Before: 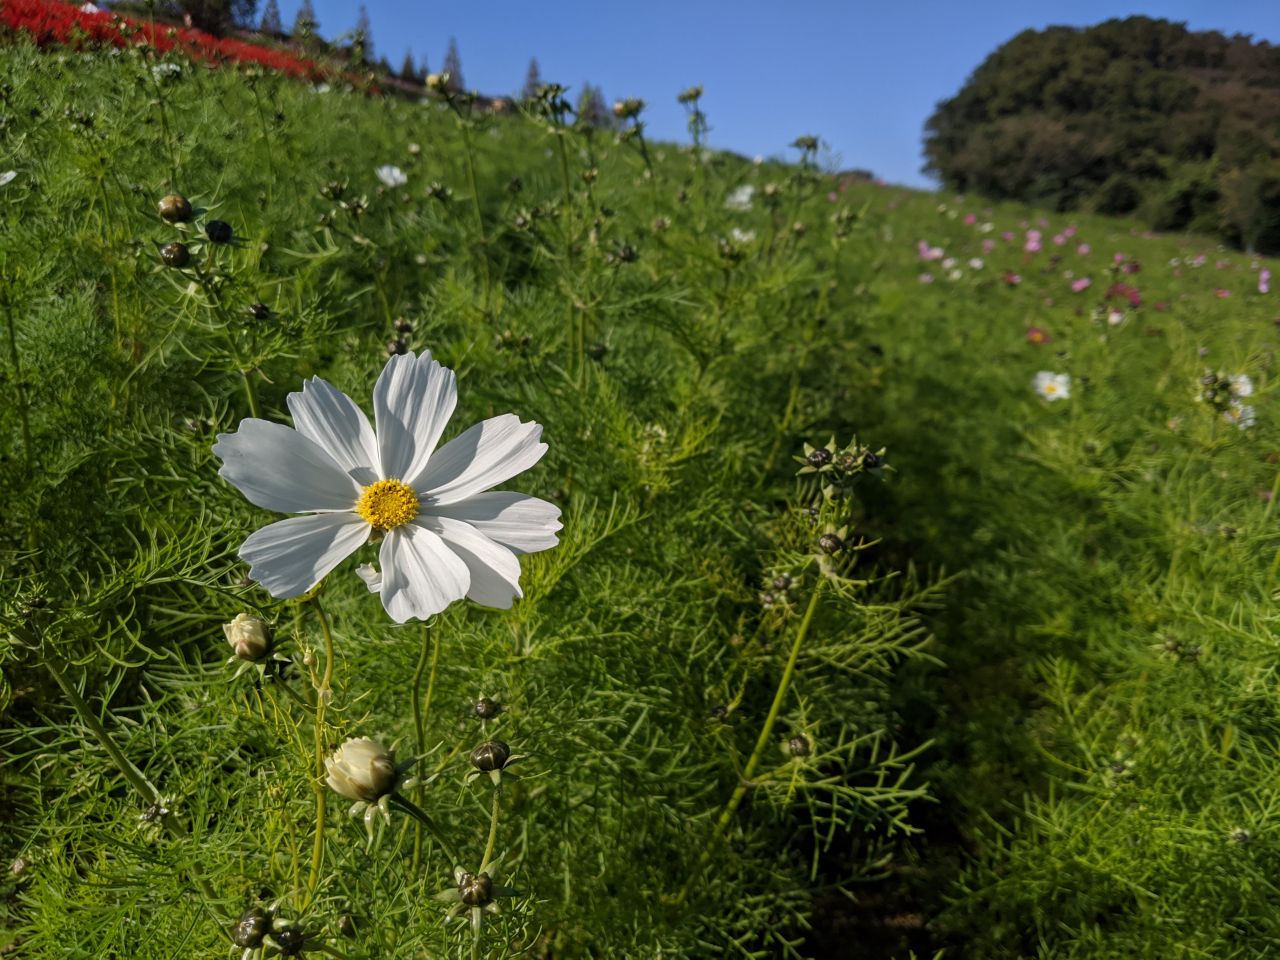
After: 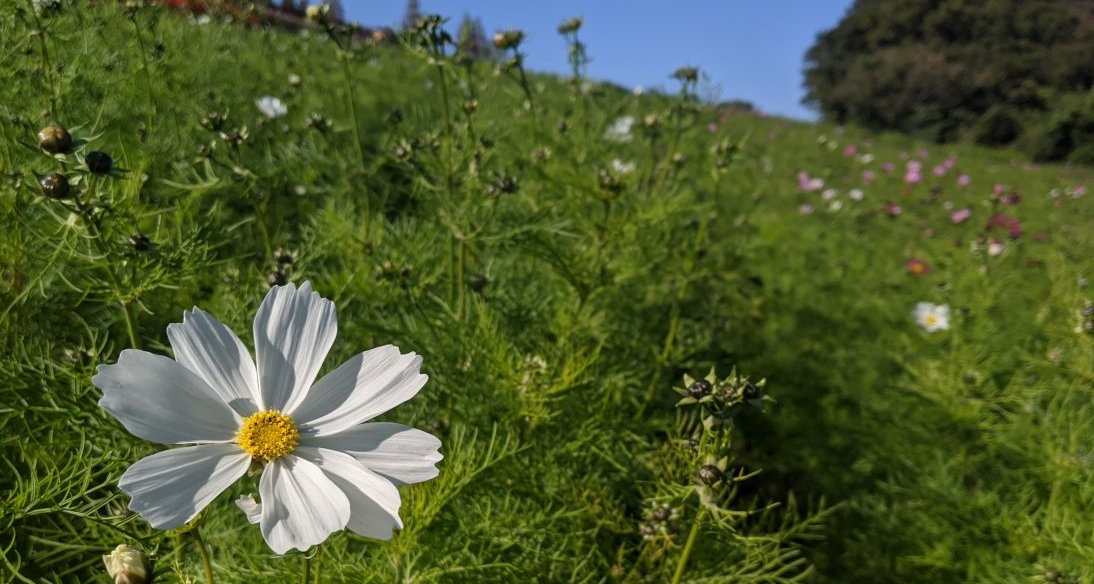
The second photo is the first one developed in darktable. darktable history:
crop and rotate: left 9.446%, top 7.264%, right 5.064%, bottom 31.829%
